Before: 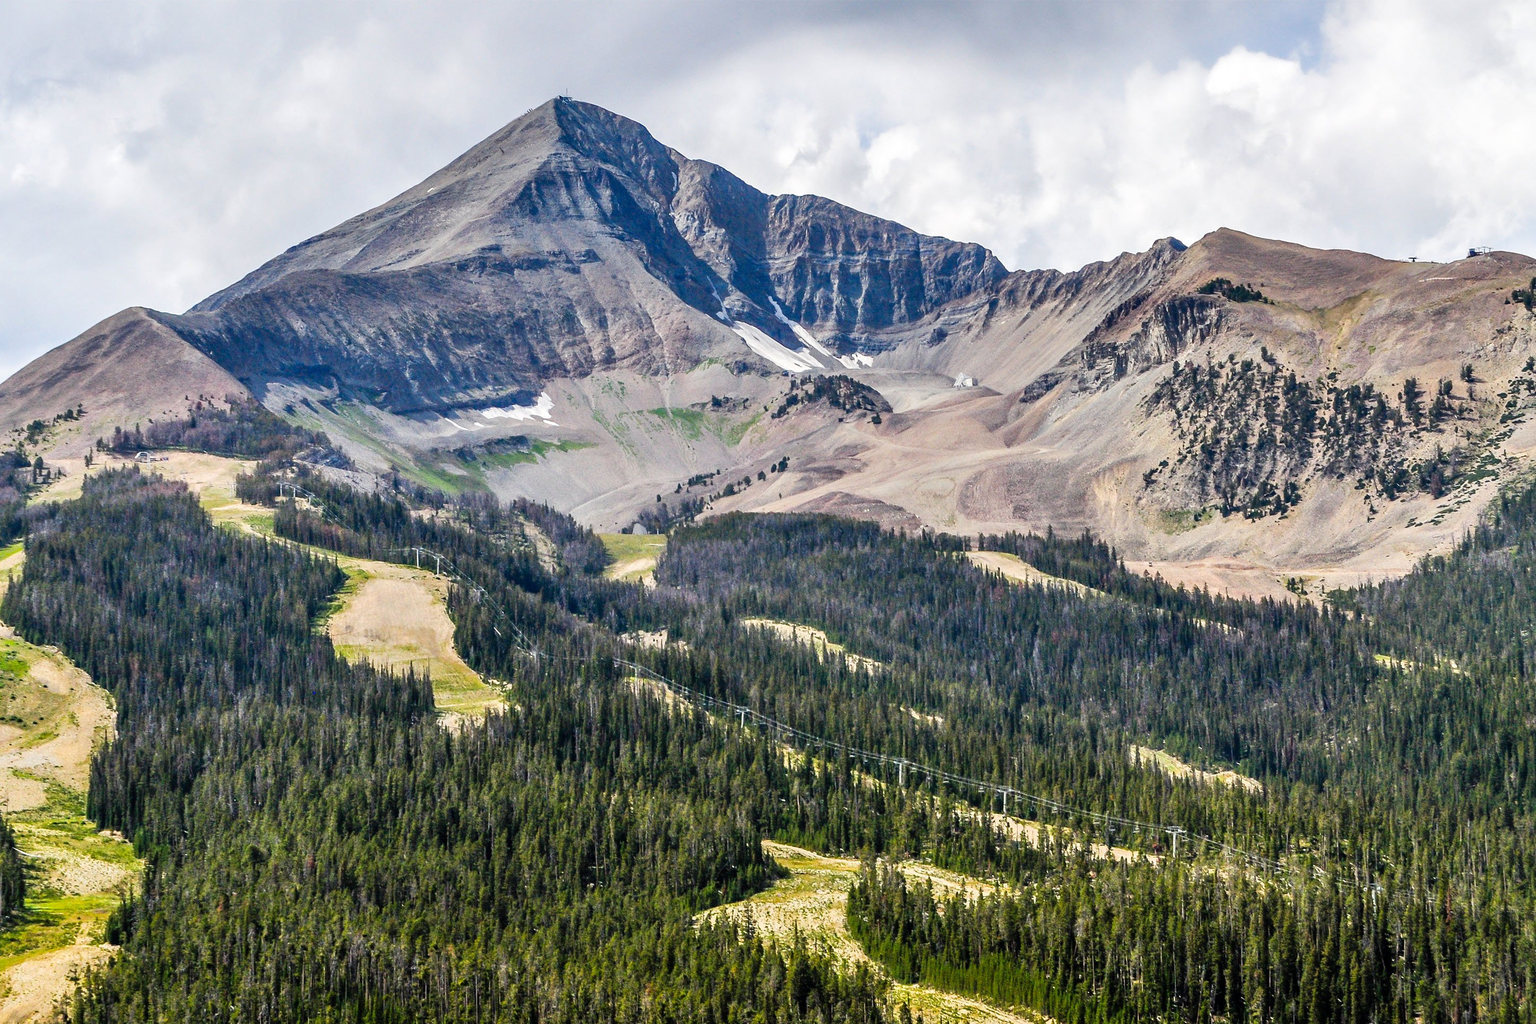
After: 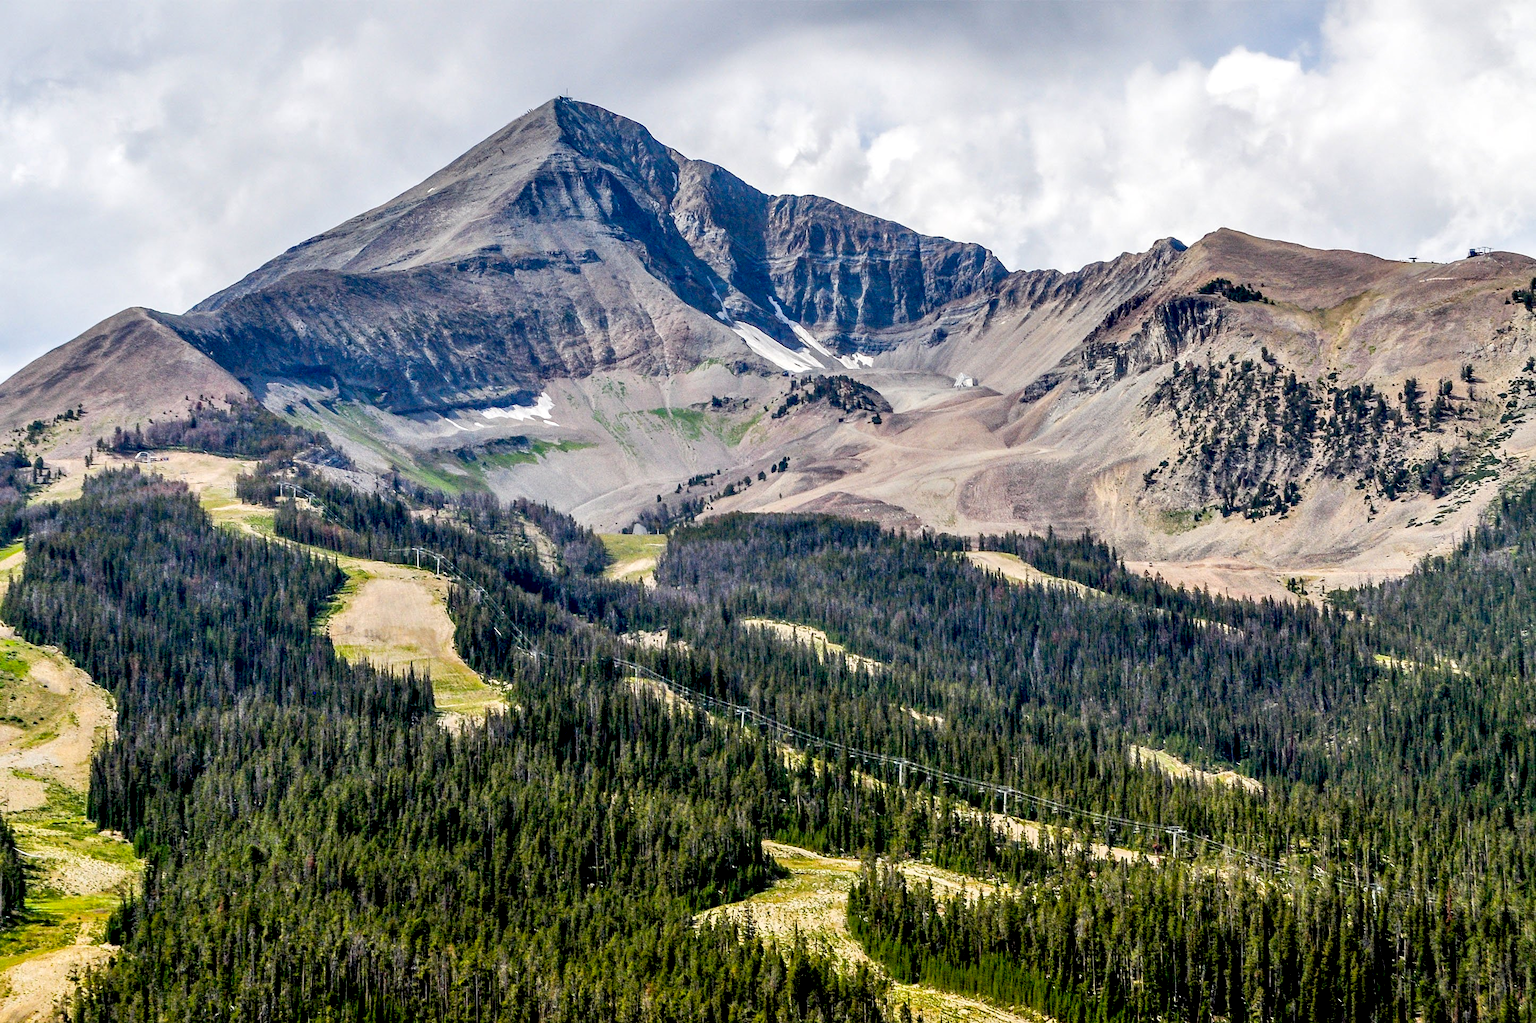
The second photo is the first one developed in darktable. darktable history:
exposure: black level correction 0.016, exposure -0.009 EV, compensate highlight preservation false
local contrast: highlights 100%, shadows 100%, detail 120%, midtone range 0.2
